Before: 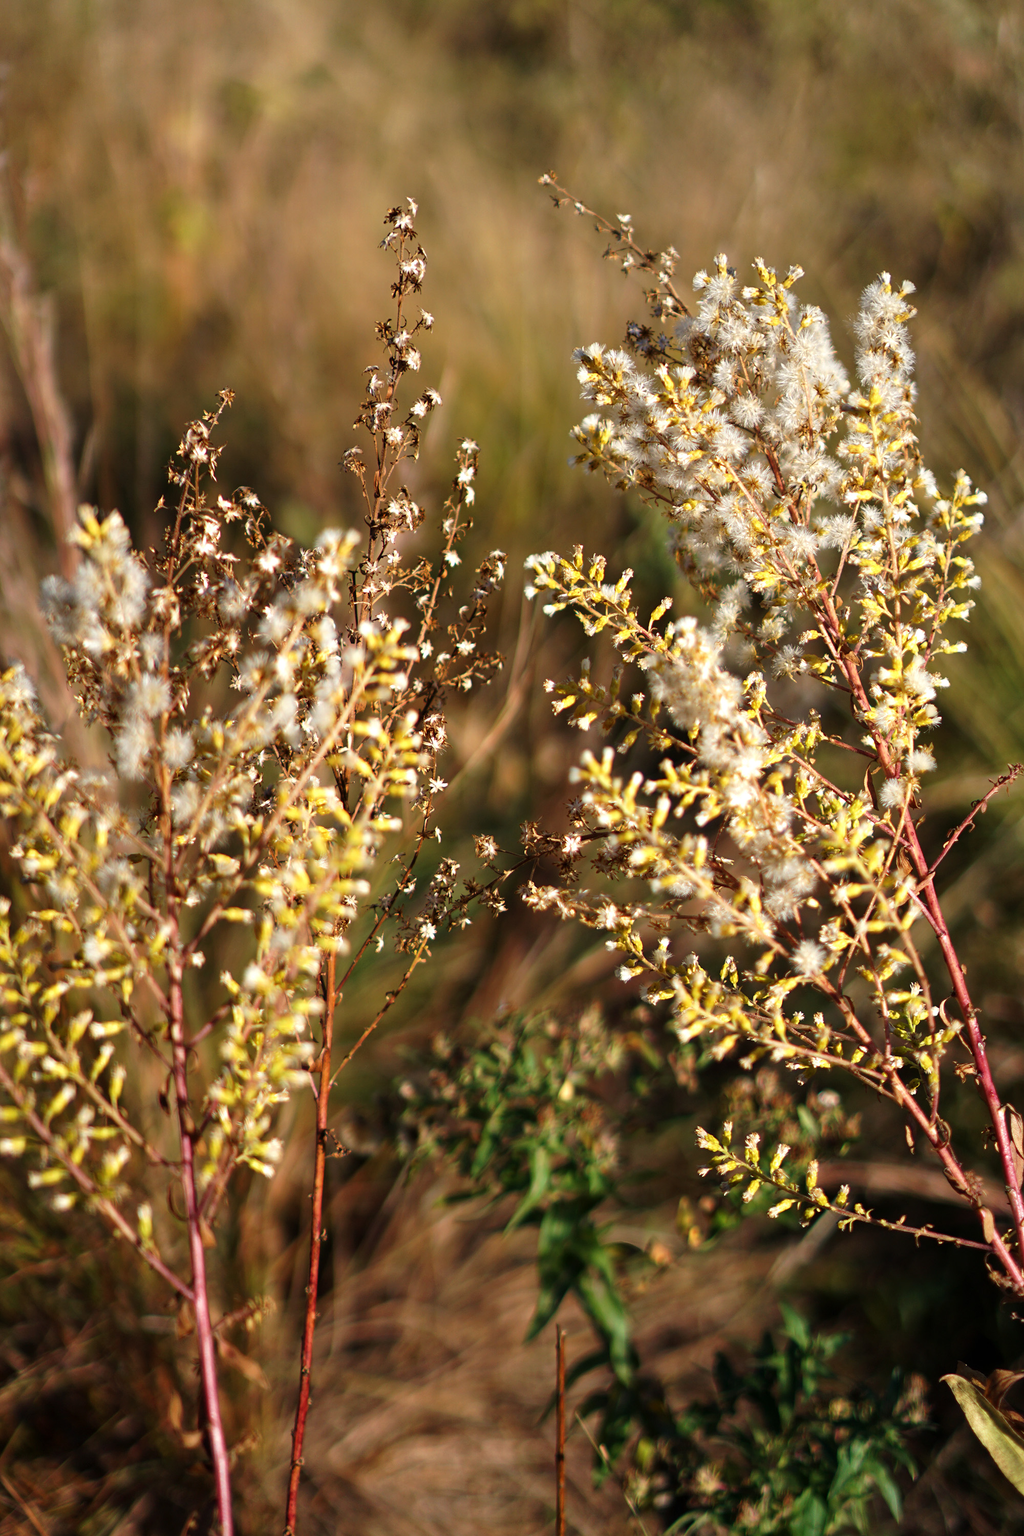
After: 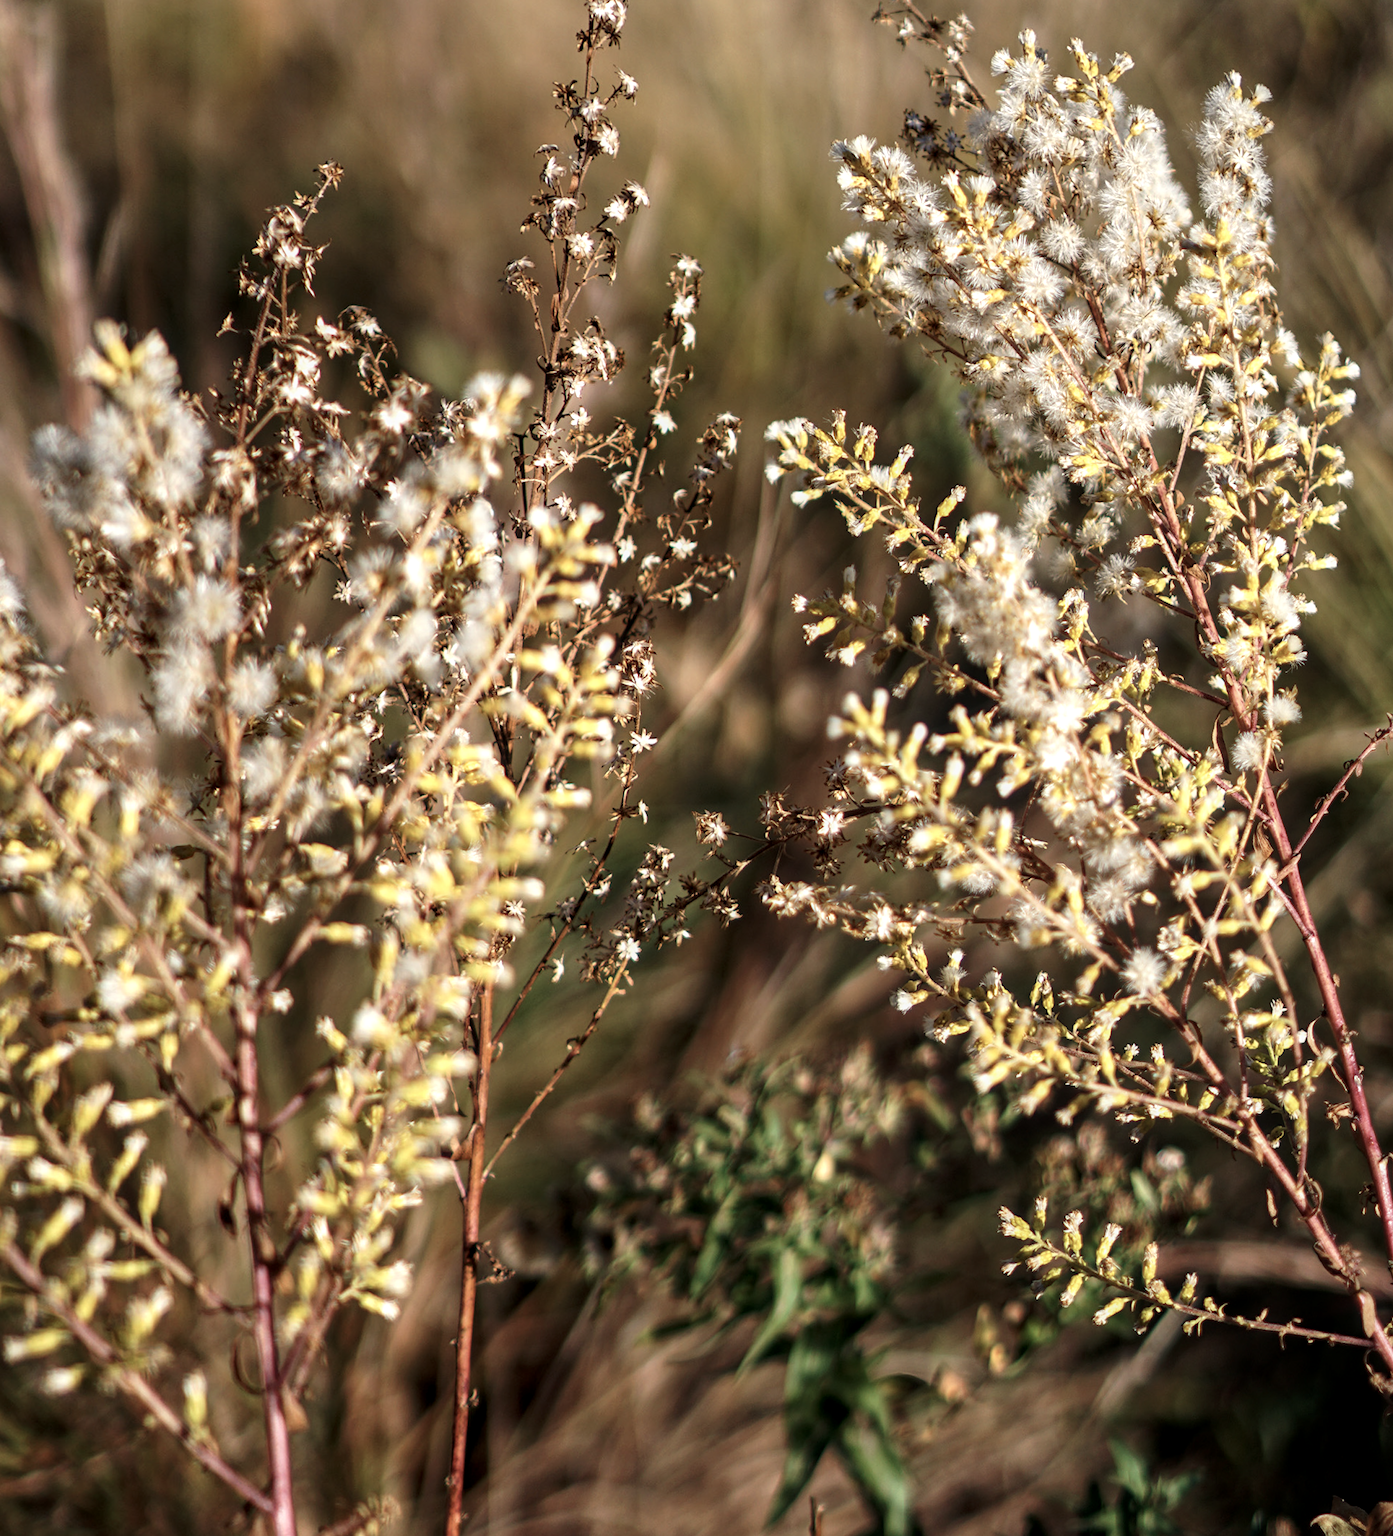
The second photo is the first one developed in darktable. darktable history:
crop and rotate: left 1.814%, top 12.818%, right 0.25%, bottom 9.225%
rotate and perspective: rotation -0.013°, lens shift (vertical) -0.027, lens shift (horizontal) 0.178, crop left 0.016, crop right 0.989, crop top 0.082, crop bottom 0.918
contrast brightness saturation: contrast 0.1, saturation -0.3
local contrast: on, module defaults
